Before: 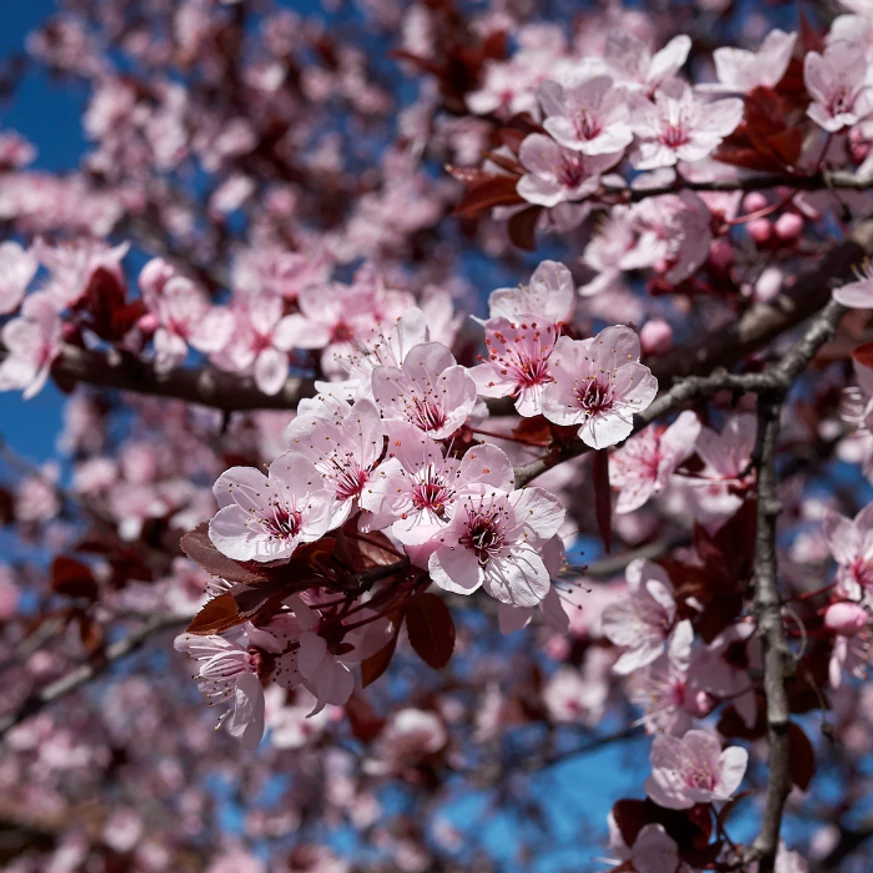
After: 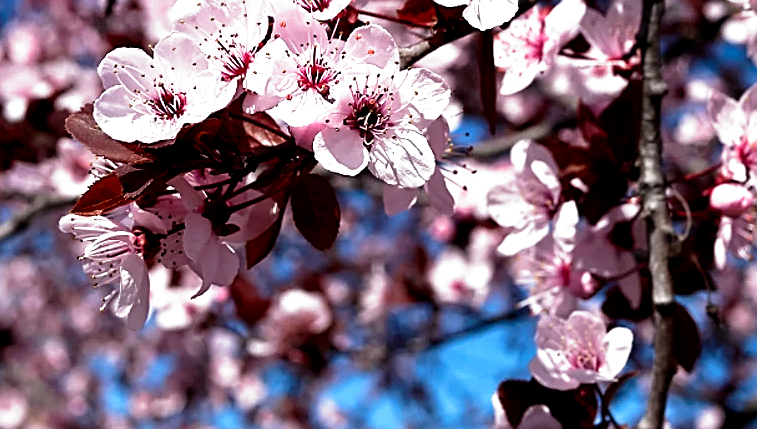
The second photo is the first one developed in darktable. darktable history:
exposure: exposure 0.606 EV, compensate highlight preservation false
crop and rotate: left 13.234%, top 48.044%, bottom 2.762%
sharpen: amount 0.549
shadows and highlights: shadows 25.08, highlights -47.95, soften with gaussian
filmic rgb: black relative exposure -8.2 EV, white relative exposure 2.2 EV, target white luminance 99.87%, hardness 7.09, latitude 74.51%, contrast 1.316, highlights saturation mix -2.57%, shadows ↔ highlights balance 30.14%, preserve chrominance no, color science v4 (2020), type of noise poissonian
